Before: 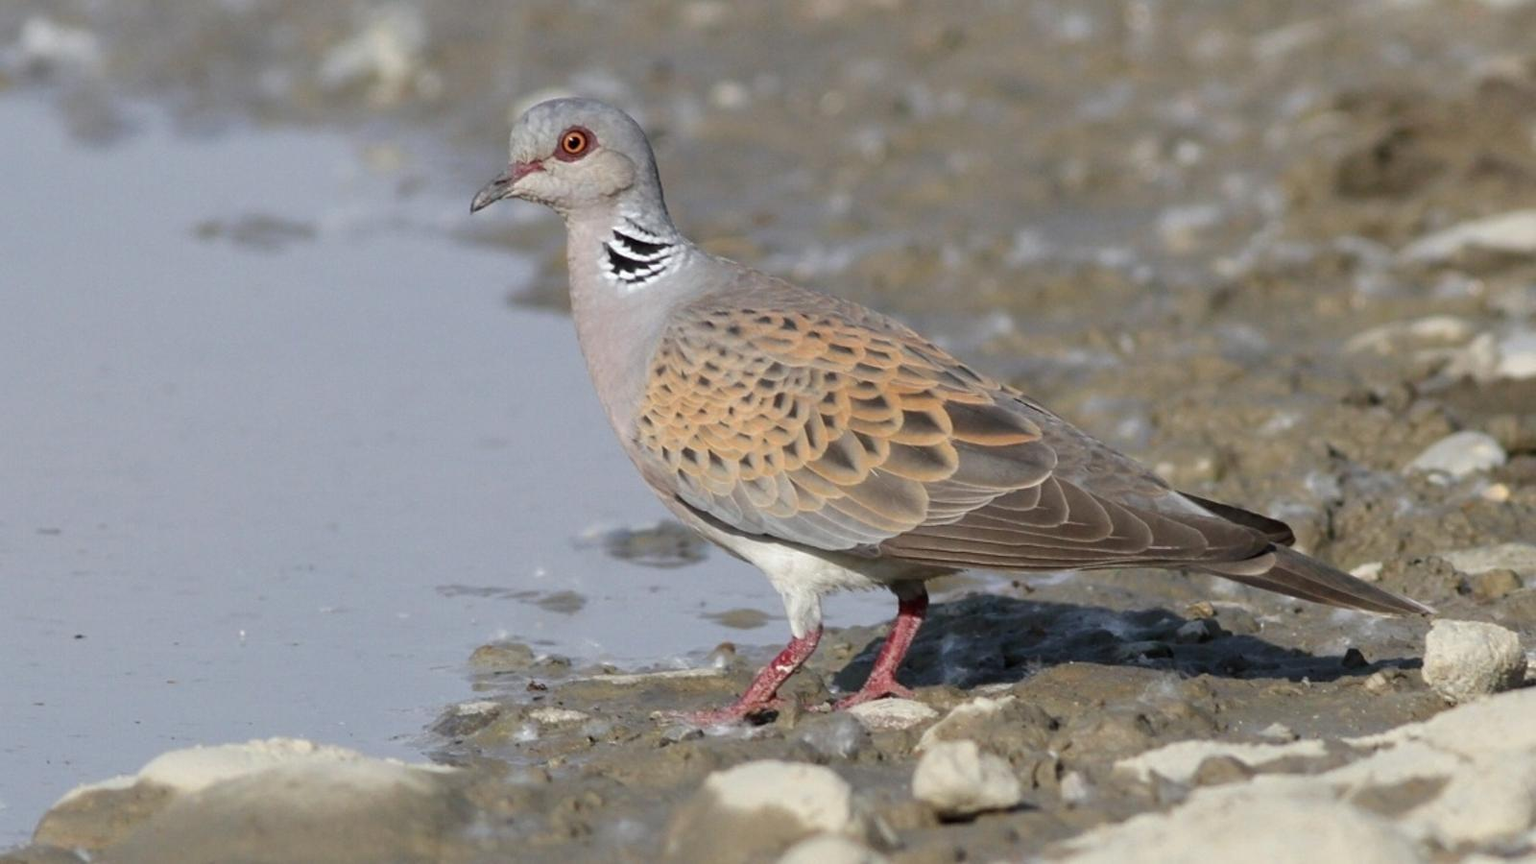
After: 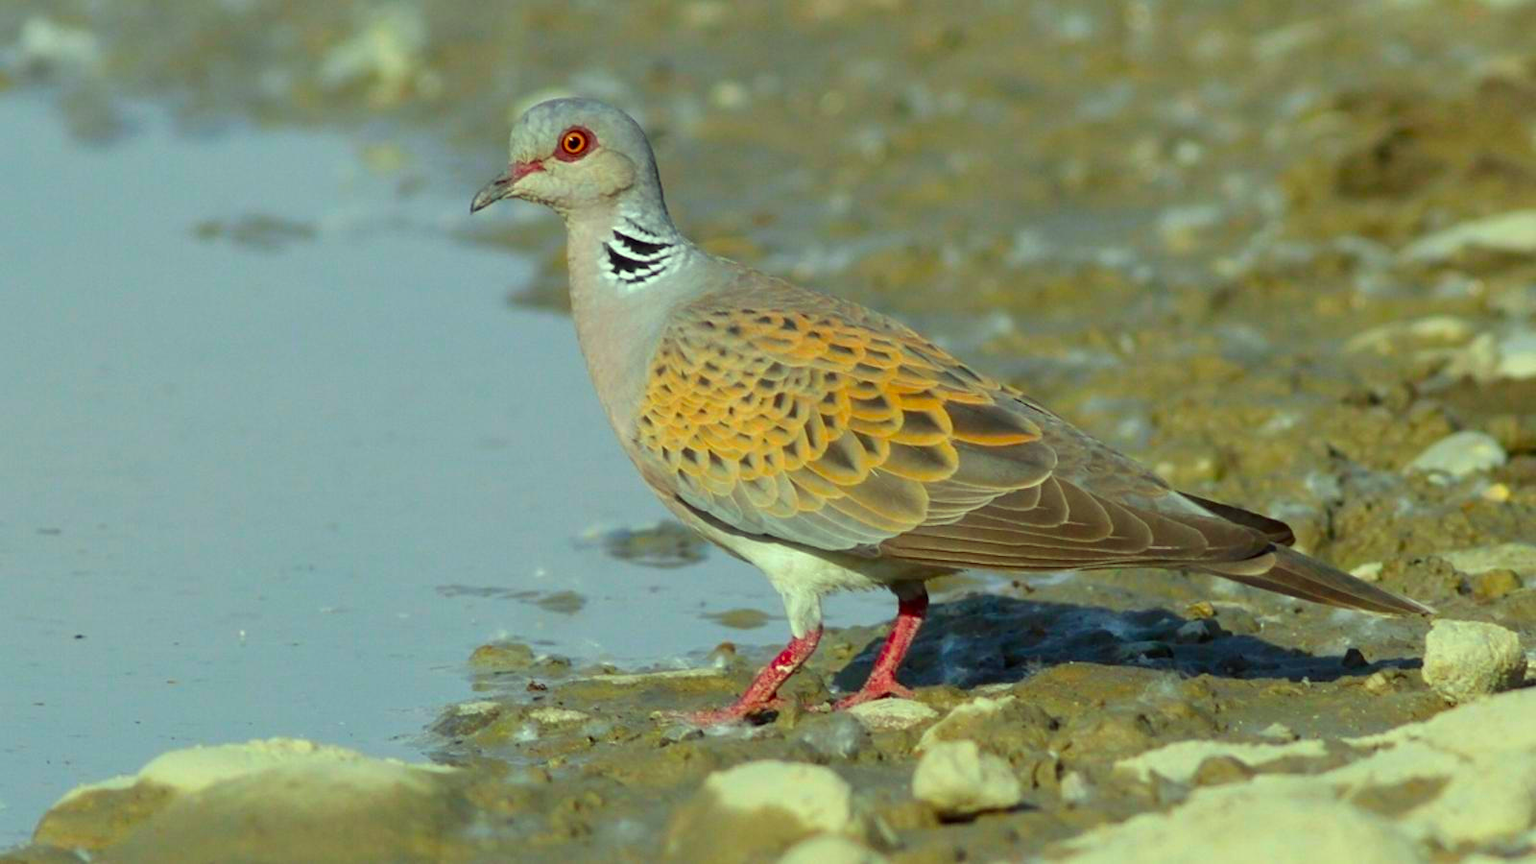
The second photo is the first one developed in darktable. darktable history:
contrast brightness saturation: saturation 0.1
color correction: highlights a* -10.77, highlights b* 9.8, saturation 1.72
